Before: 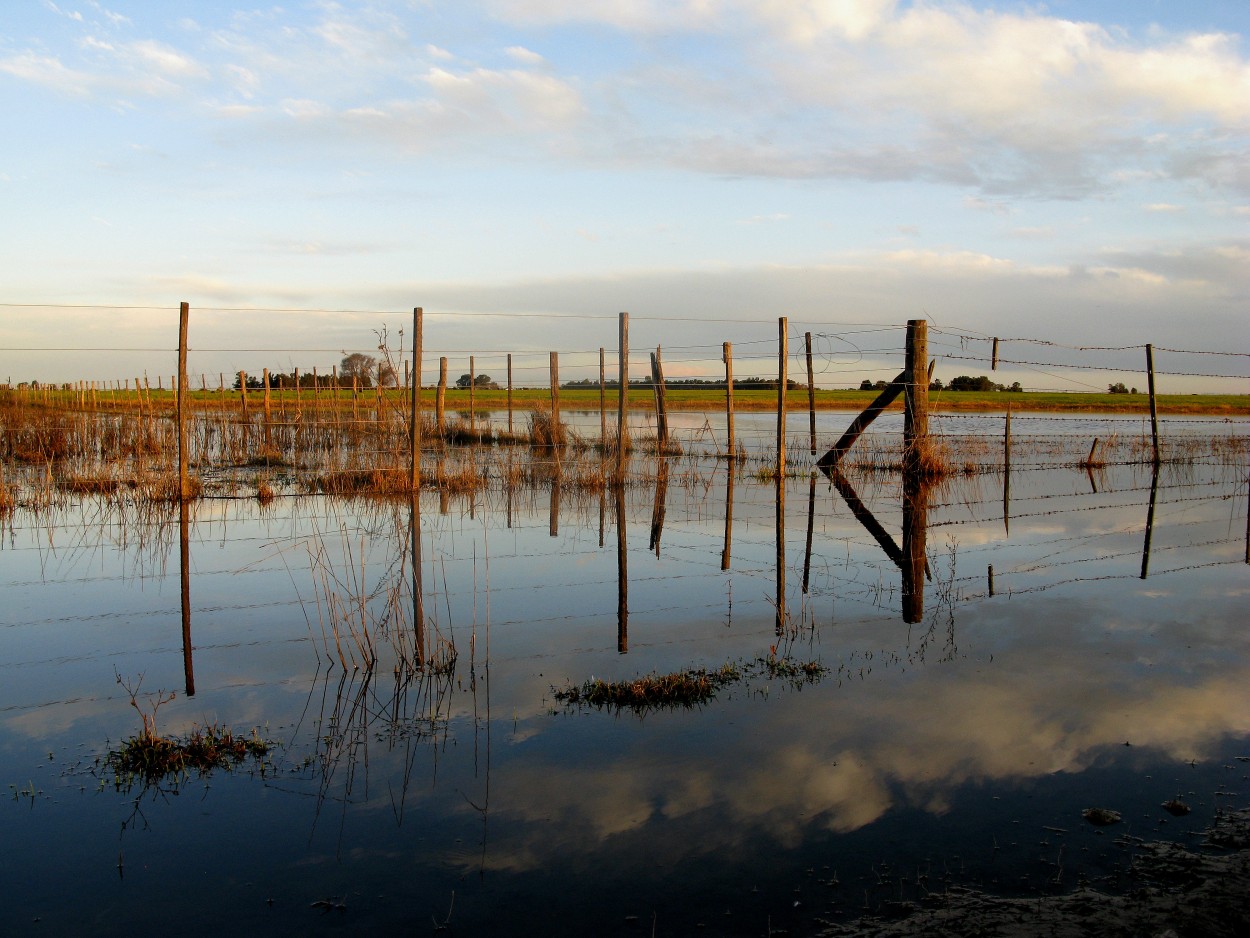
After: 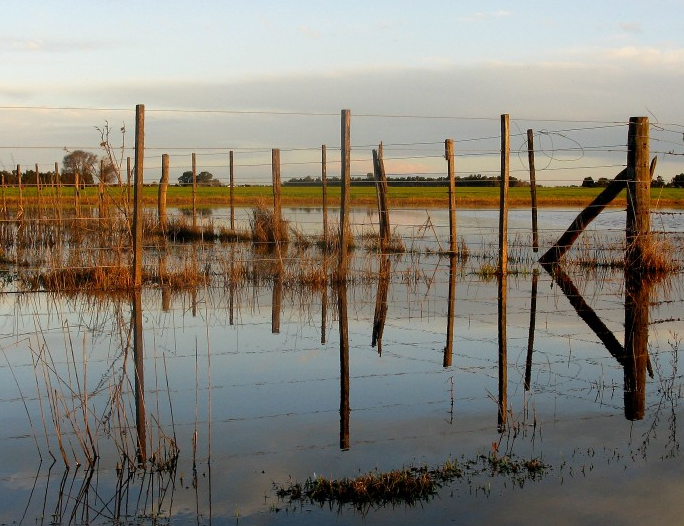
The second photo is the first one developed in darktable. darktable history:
crop and rotate: left 22.314%, top 21.664%, right 22.945%, bottom 22.257%
